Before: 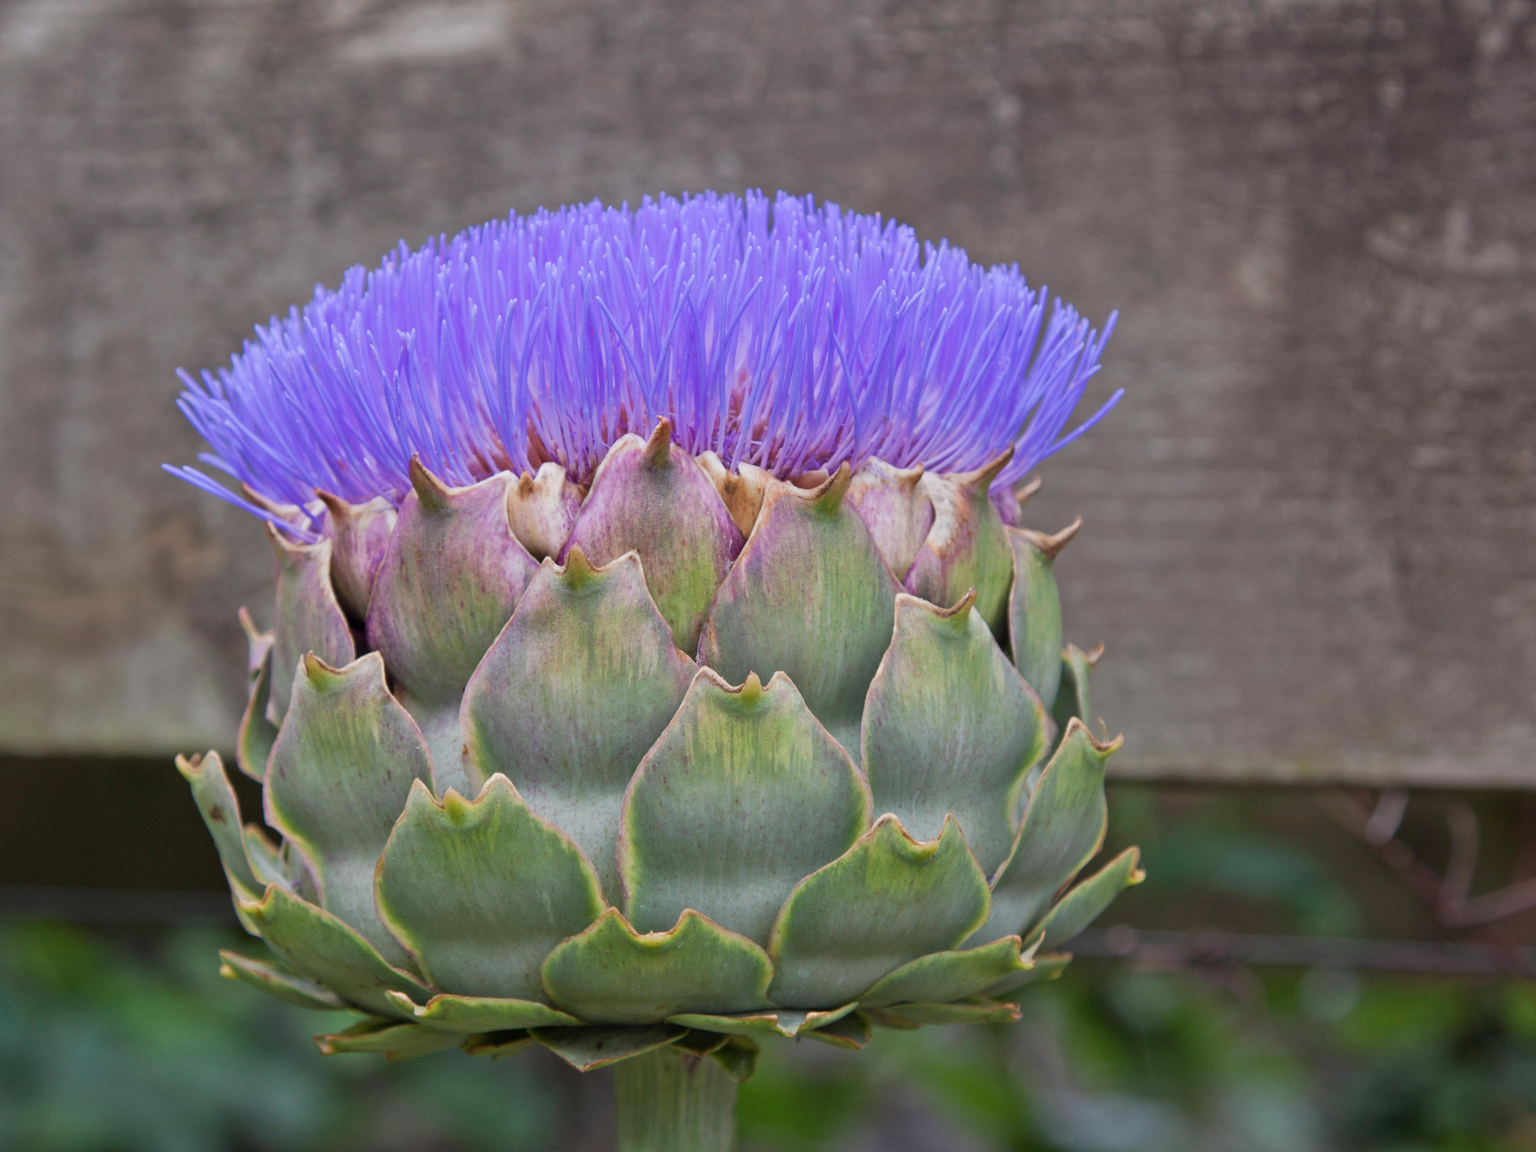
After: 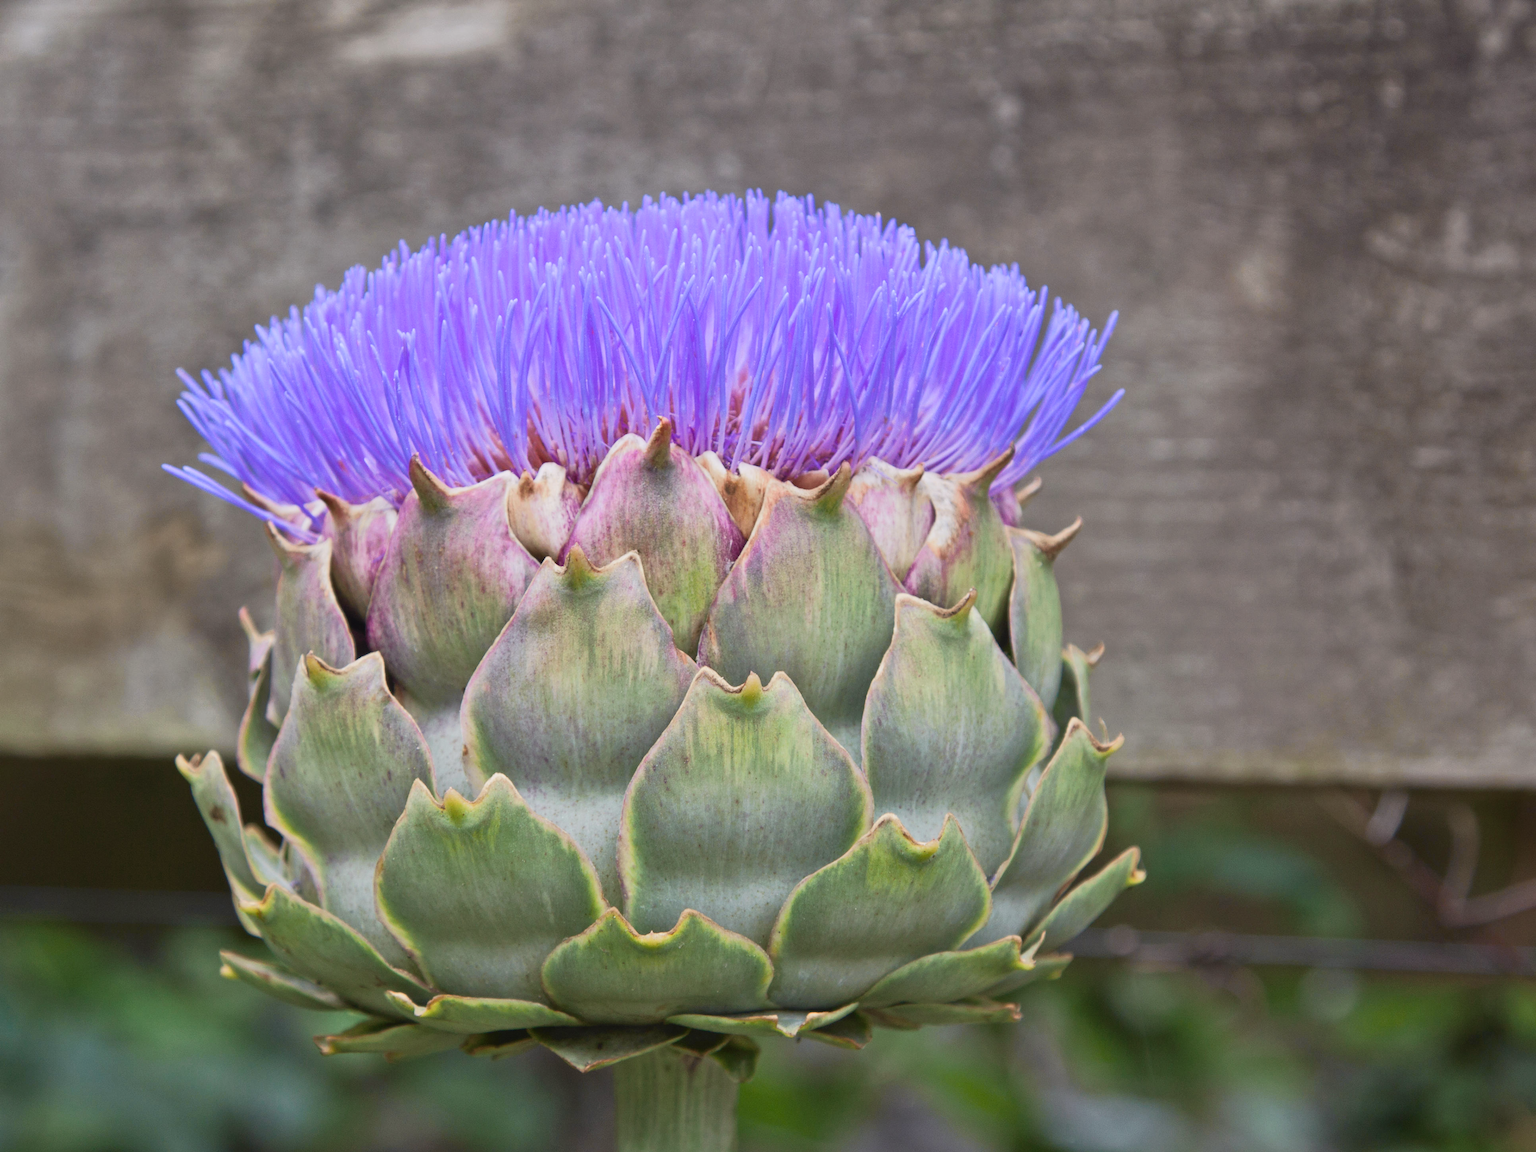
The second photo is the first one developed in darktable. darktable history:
exposure: compensate highlight preservation false
tone equalizer: edges refinement/feathering 500, mask exposure compensation -1.57 EV, preserve details no
tone curve: curves: ch0 [(0, 0.038) (0.193, 0.212) (0.461, 0.502) (0.634, 0.709) (0.852, 0.89) (1, 0.967)]; ch1 [(0, 0) (0.35, 0.356) (0.45, 0.453) (0.504, 0.503) (0.532, 0.524) (0.558, 0.555) (0.735, 0.762) (1, 1)]; ch2 [(0, 0) (0.281, 0.266) (0.456, 0.469) (0.5, 0.5) (0.533, 0.545) (0.606, 0.598) (0.646, 0.654) (1, 1)], color space Lab, independent channels, preserve colors none
